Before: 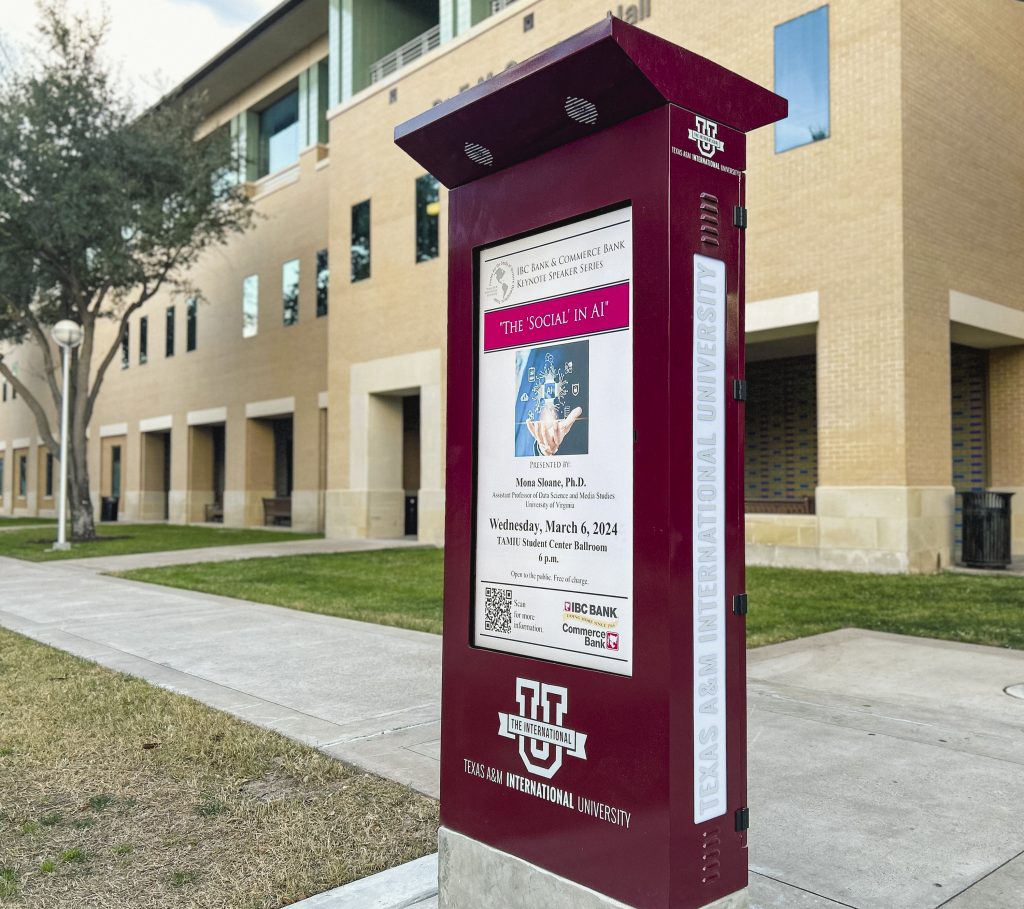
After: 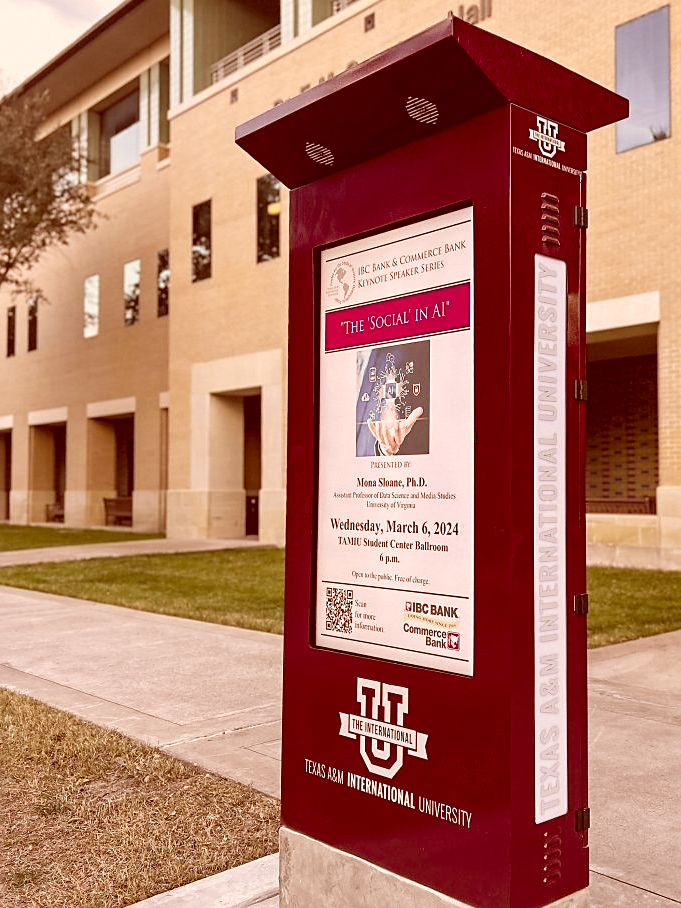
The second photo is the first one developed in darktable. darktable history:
color correction: highlights a* 9.45, highlights b* 8.69, shadows a* 39.84, shadows b* 39.58, saturation 0.817
crop and rotate: left 15.619%, right 17.792%
sharpen: radius 1.831, amount 0.415, threshold 1.42
